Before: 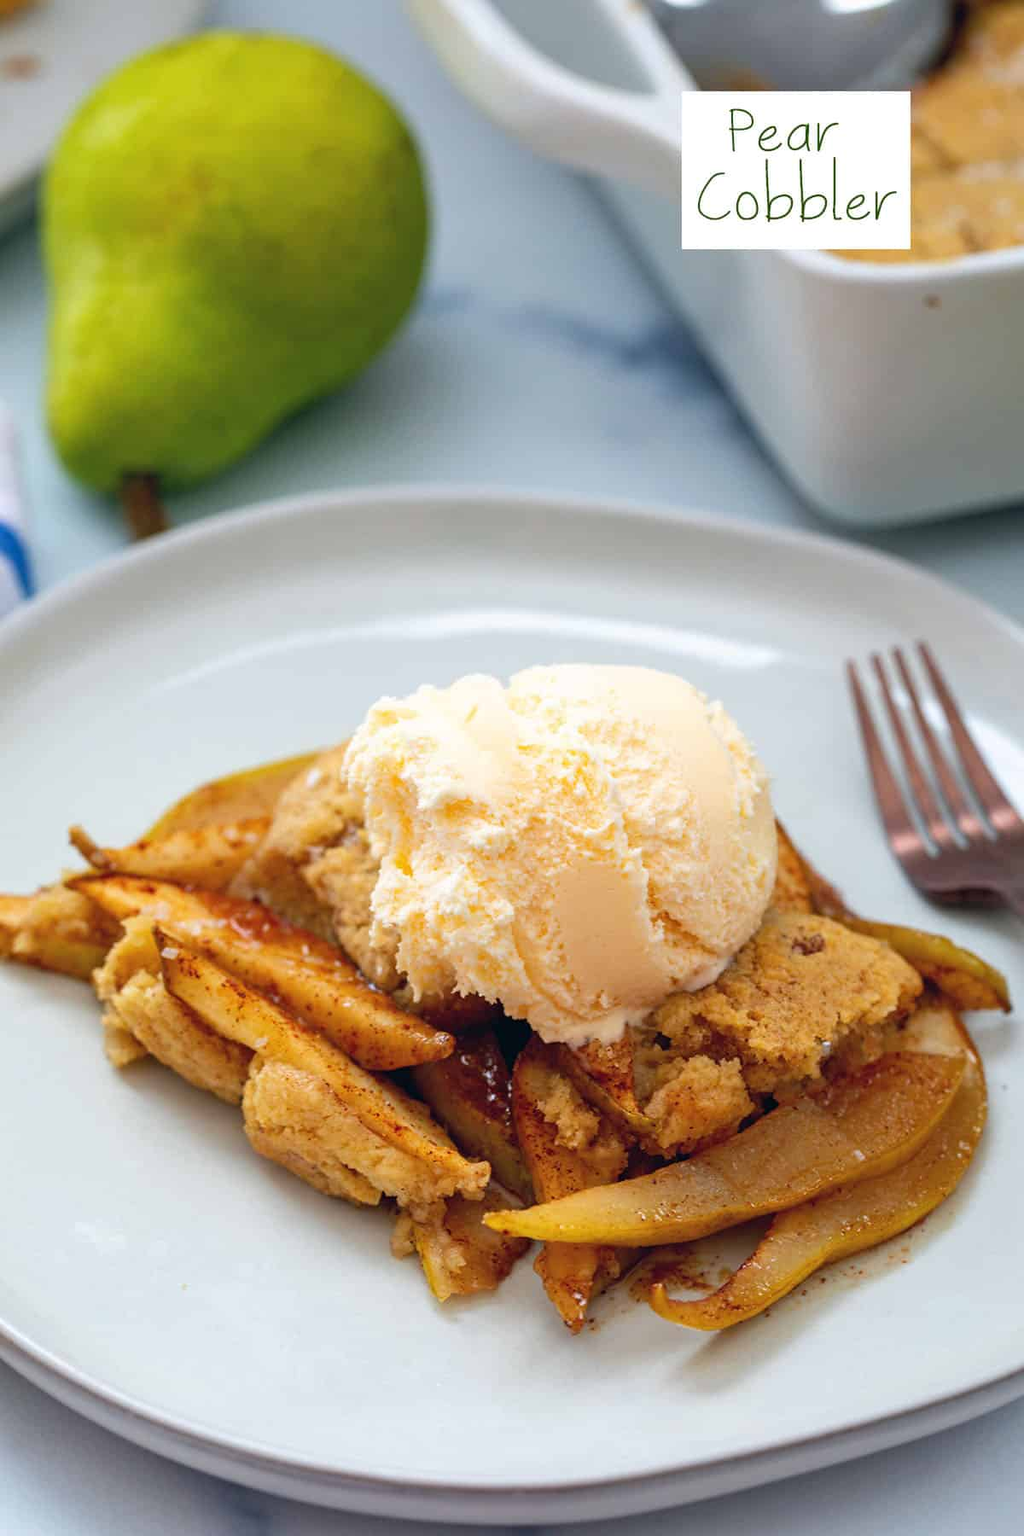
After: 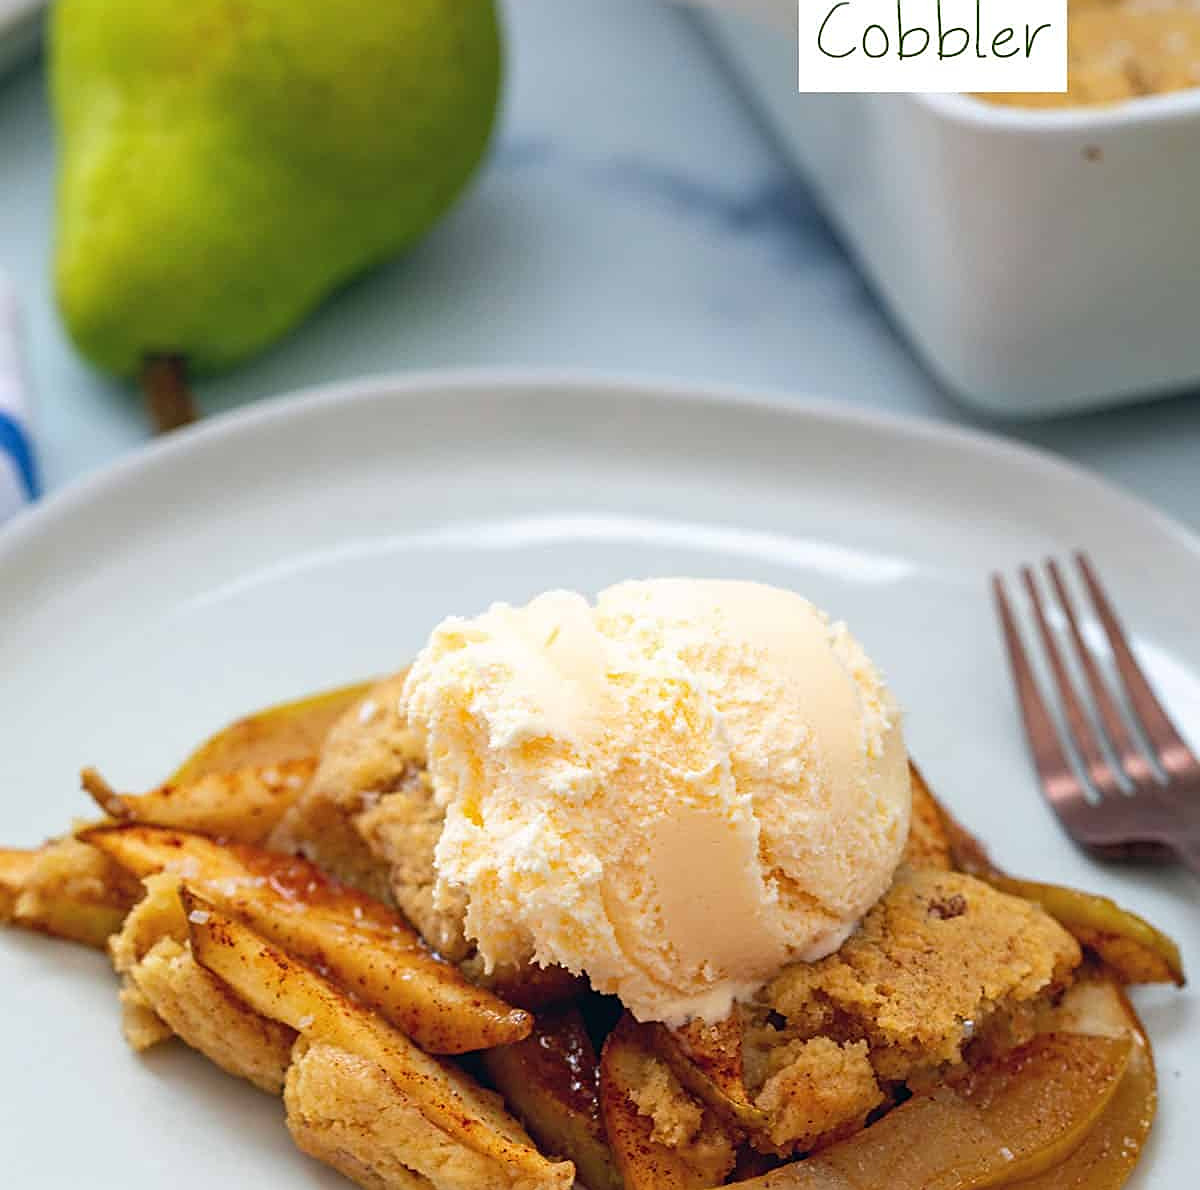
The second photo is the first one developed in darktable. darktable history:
crop: top 11.135%, bottom 22.718%
sharpen: on, module defaults
